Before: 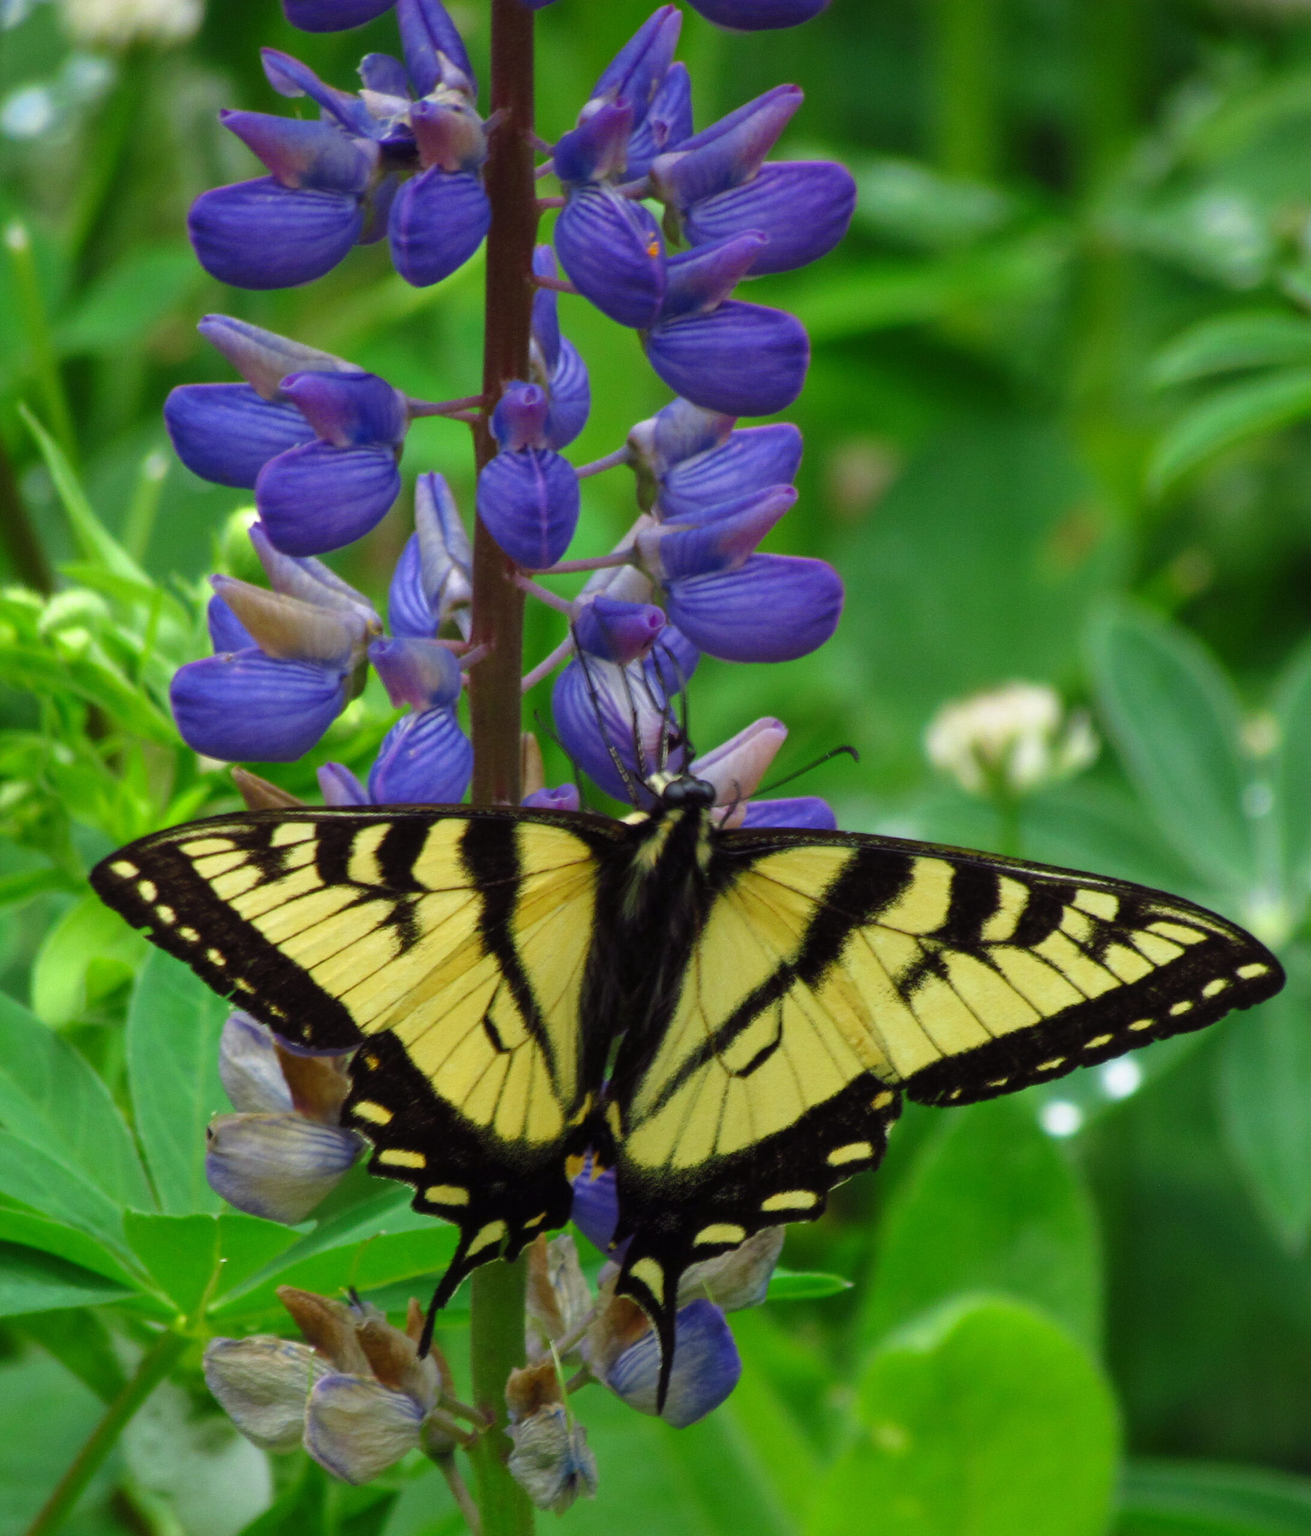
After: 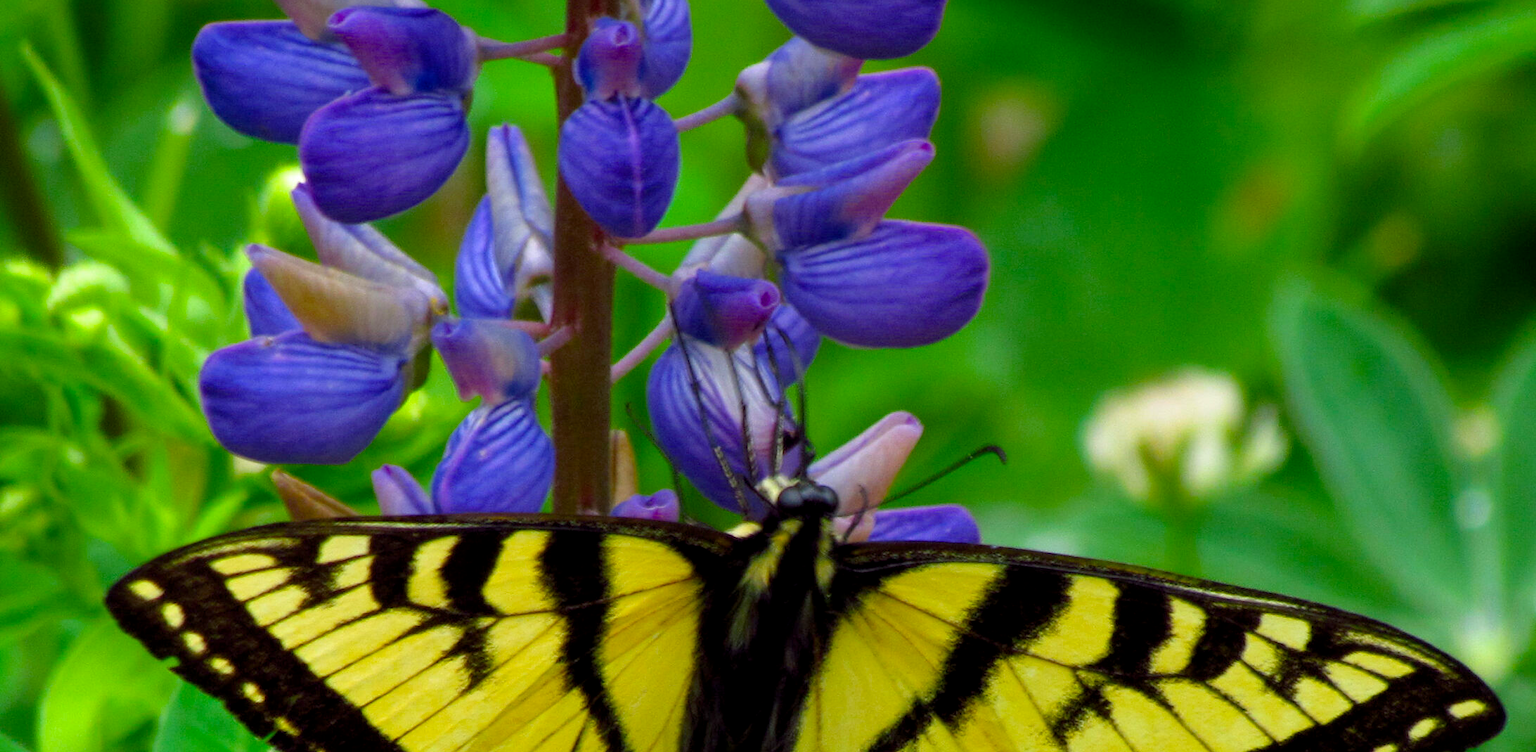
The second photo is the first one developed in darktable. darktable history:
crop and rotate: top 23.84%, bottom 34.294%
exposure: black level correction 0.005, exposure 0.001 EV, compensate highlight preservation false
color balance rgb: perceptual saturation grading › global saturation 30%
